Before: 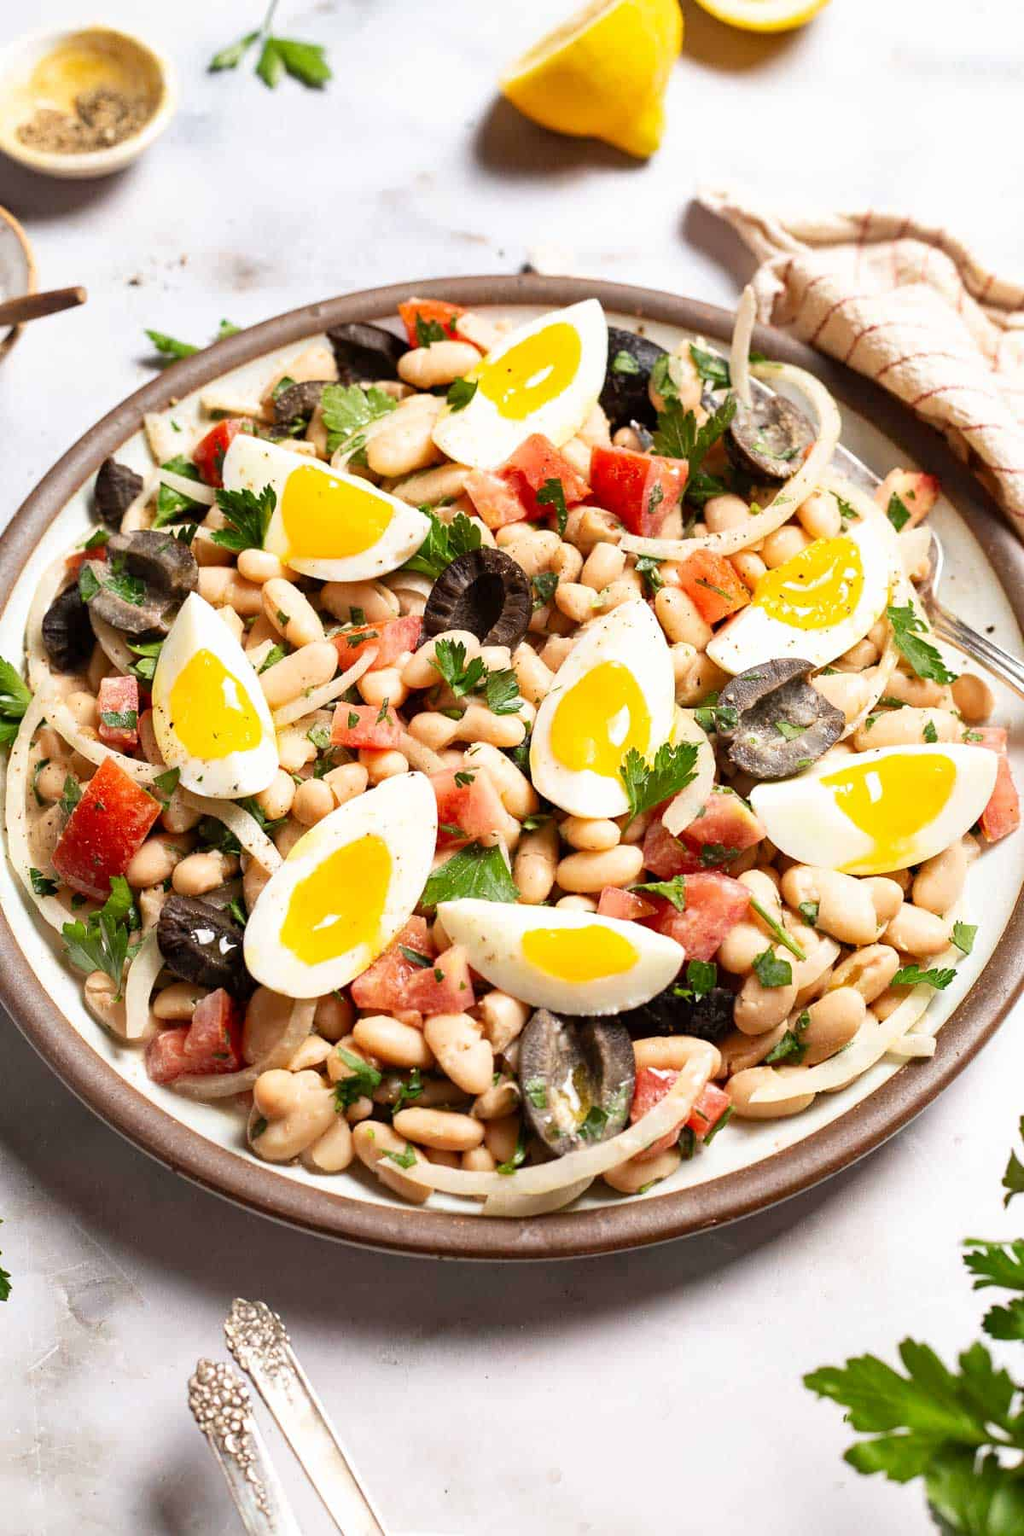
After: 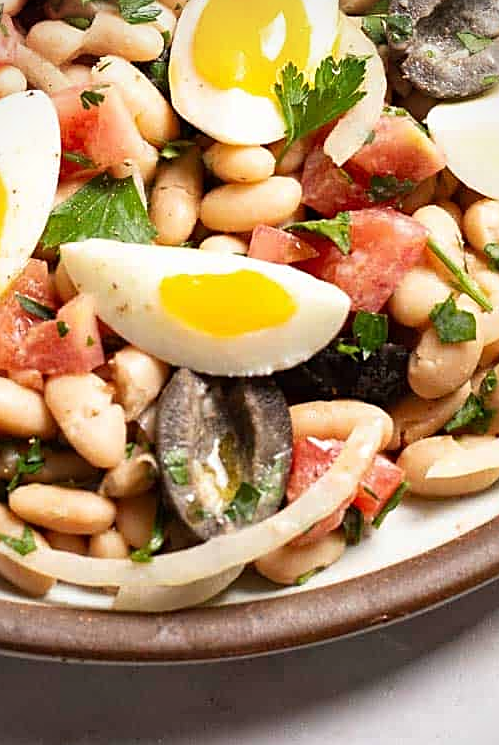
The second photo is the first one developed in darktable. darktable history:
crop: left 37.673%, top 45.242%, right 20.676%, bottom 13.344%
sharpen: on, module defaults
vignetting: fall-off radius 92.58%
